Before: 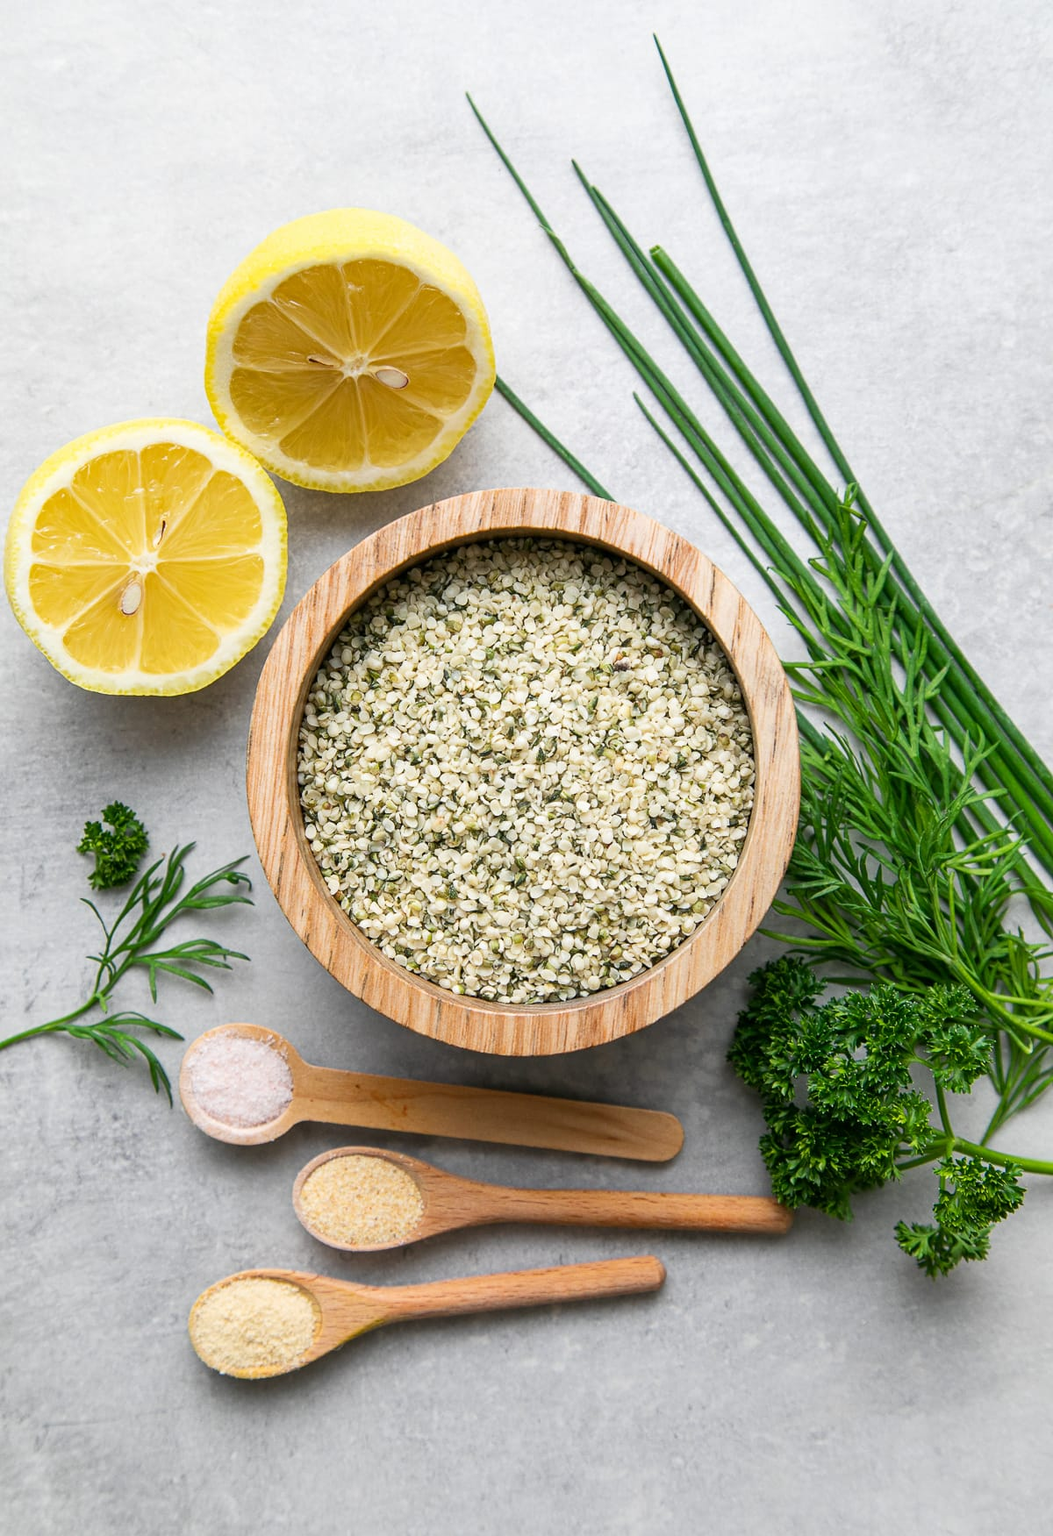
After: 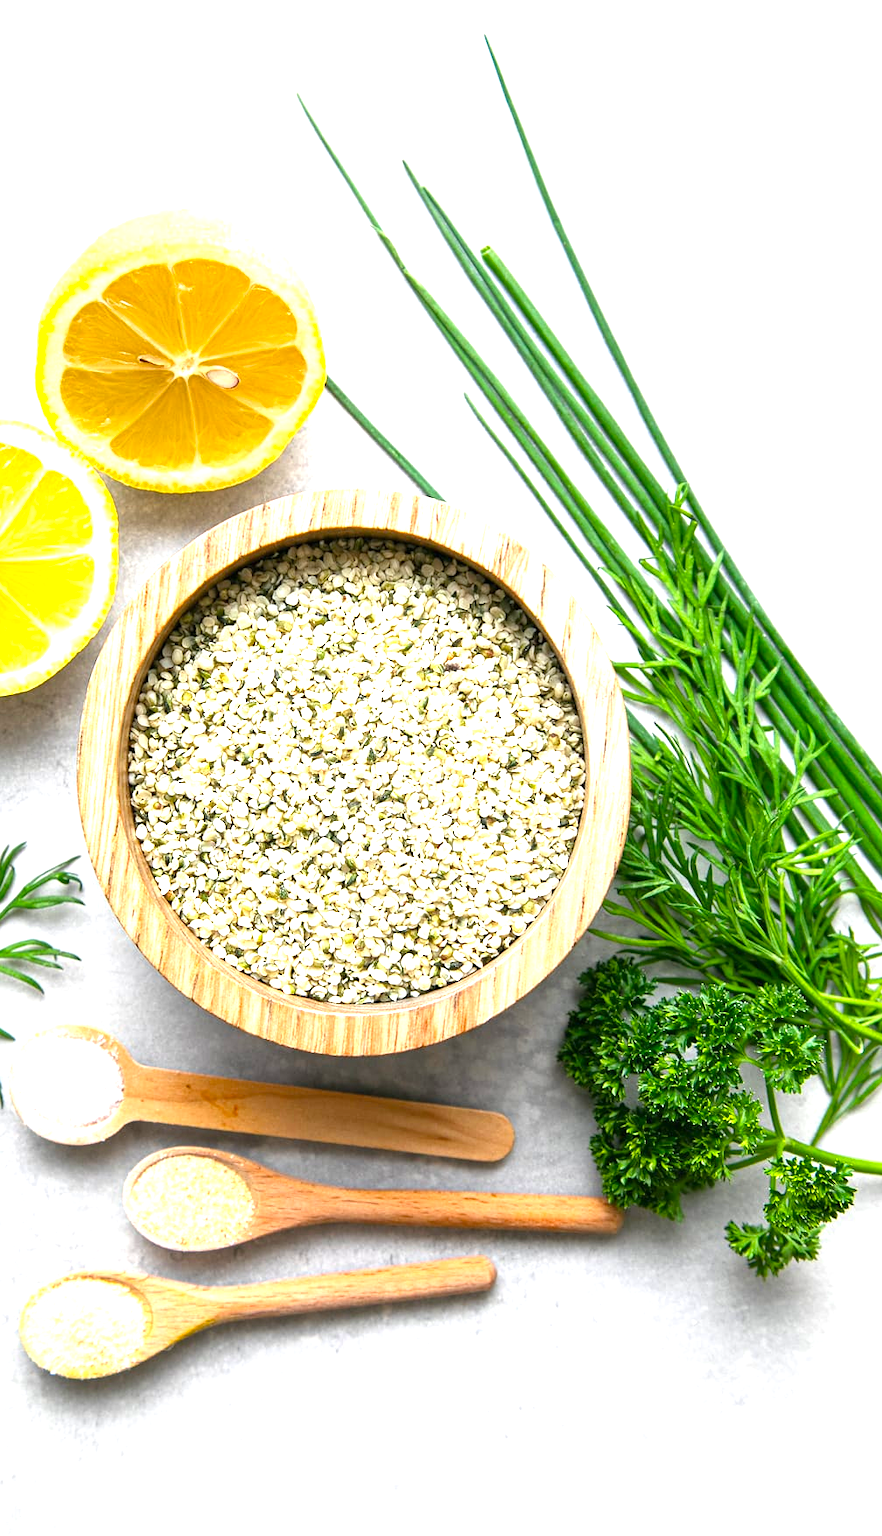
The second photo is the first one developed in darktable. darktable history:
exposure: black level correction 0, exposure 1.2 EV, compensate highlight preservation false
color balance rgb: perceptual saturation grading › global saturation 6.15%, global vibrance 10.372%, saturation formula JzAzBz (2021)
crop: left 16.096%
